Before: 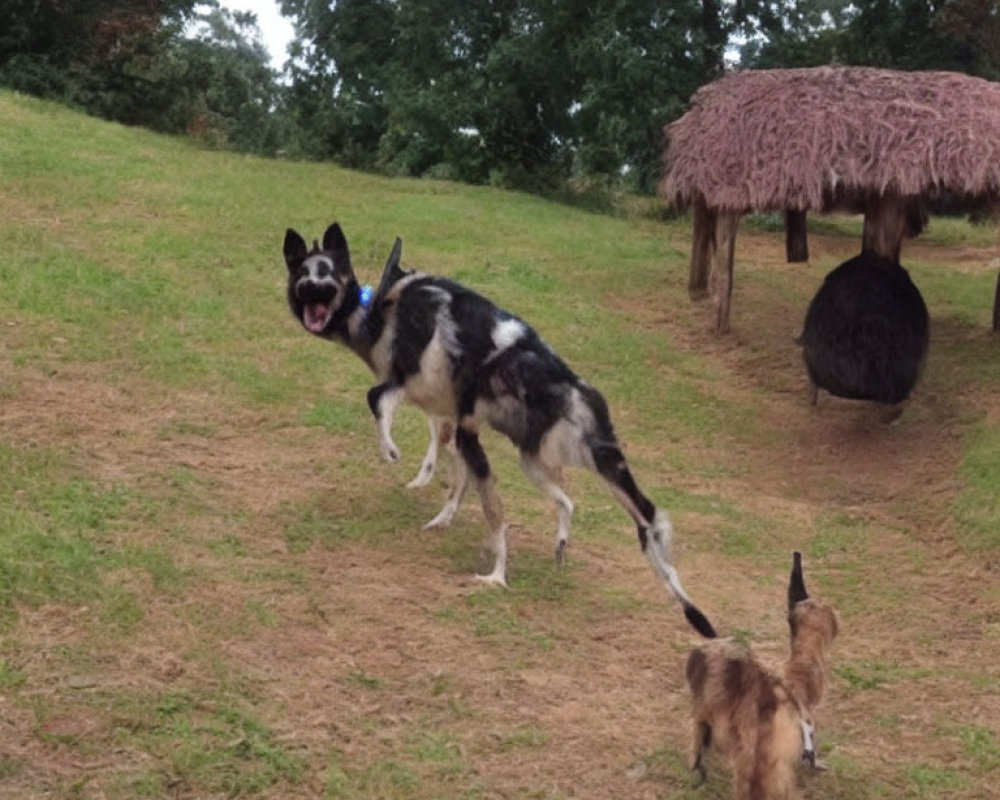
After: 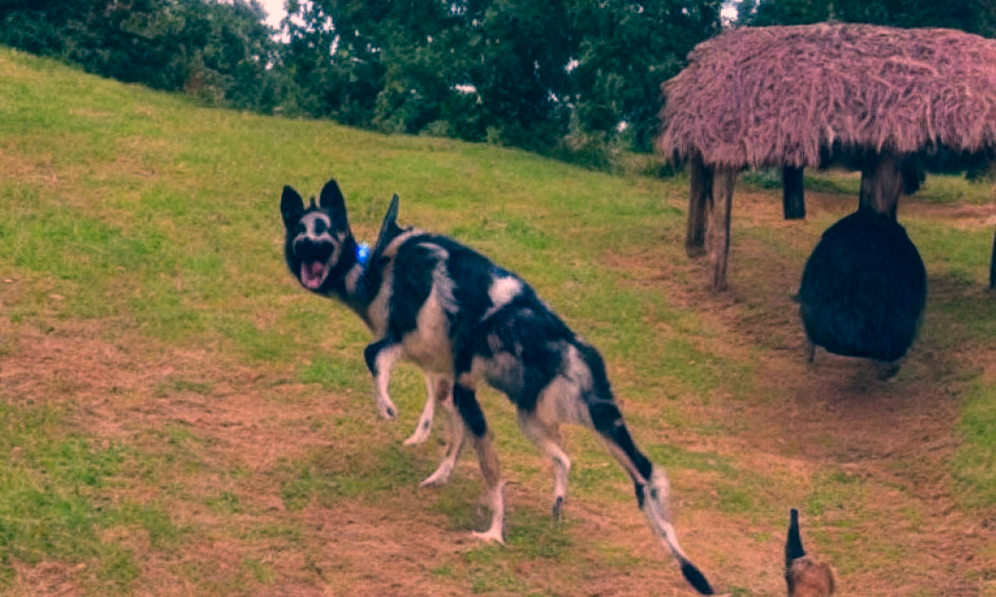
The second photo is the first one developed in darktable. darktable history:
local contrast: on, module defaults
white balance: red 1.045, blue 0.932
crop: left 0.387%, top 5.469%, bottom 19.809%
color correction: highlights a* 17.03, highlights b* 0.205, shadows a* -15.38, shadows b* -14.56, saturation 1.5
